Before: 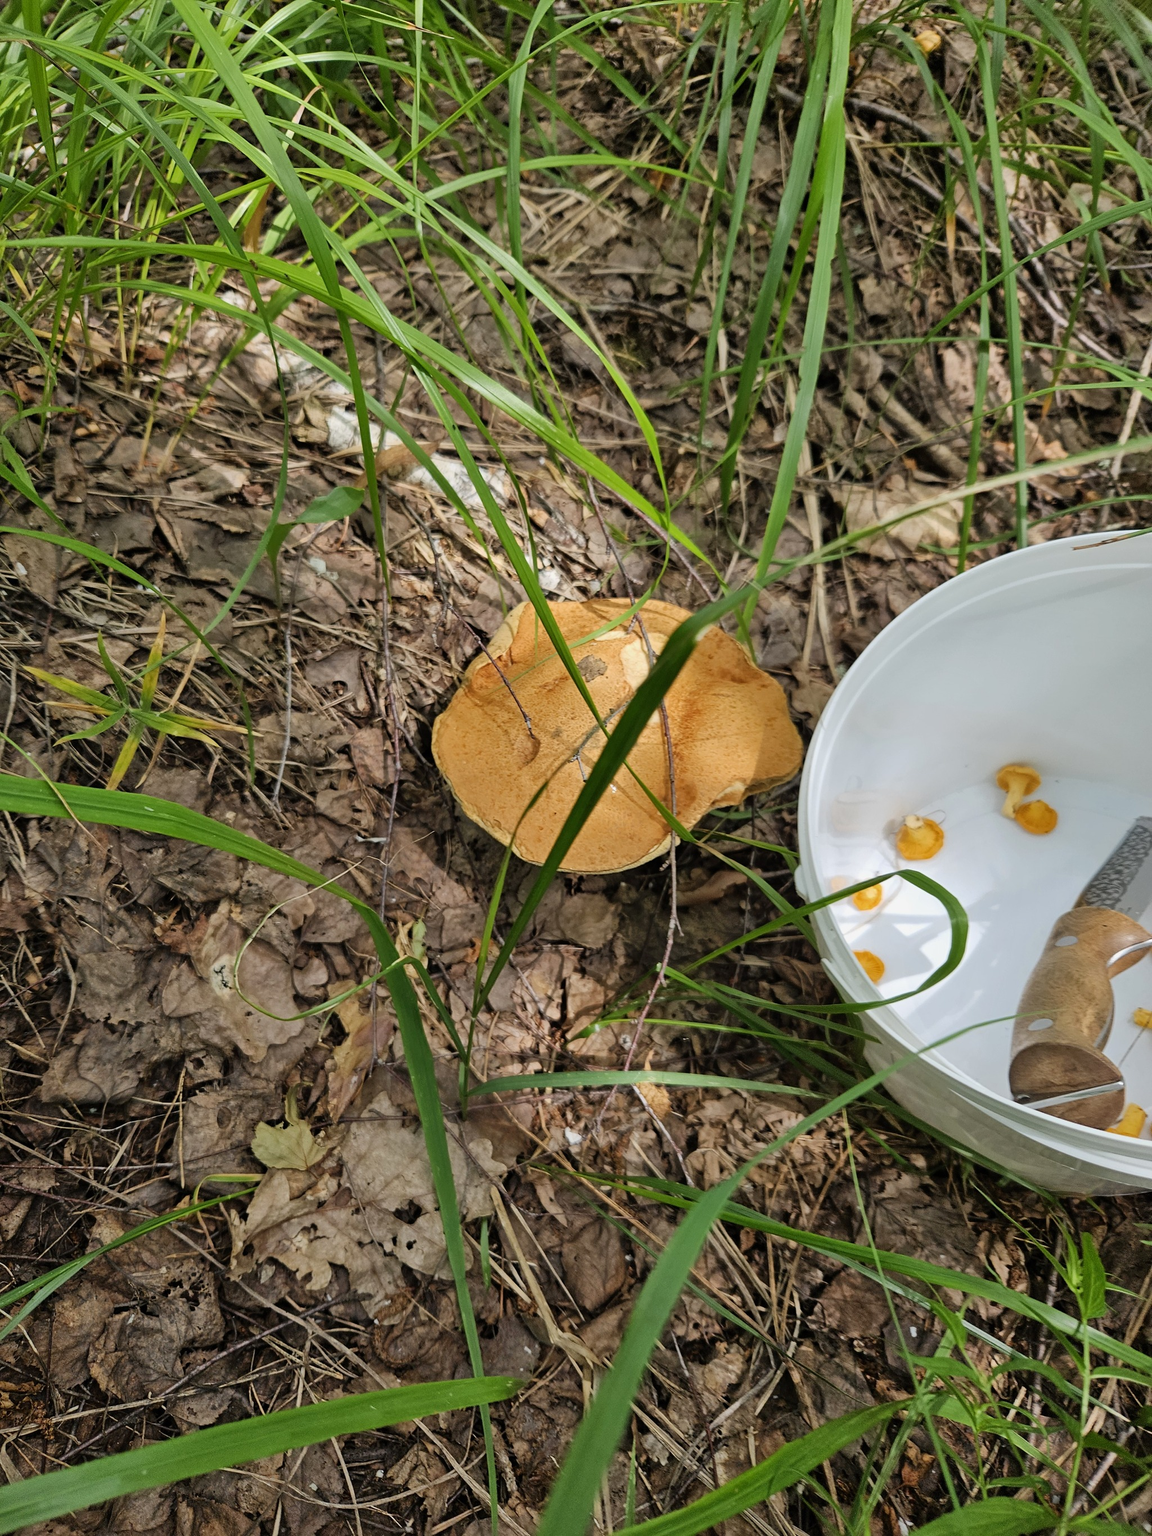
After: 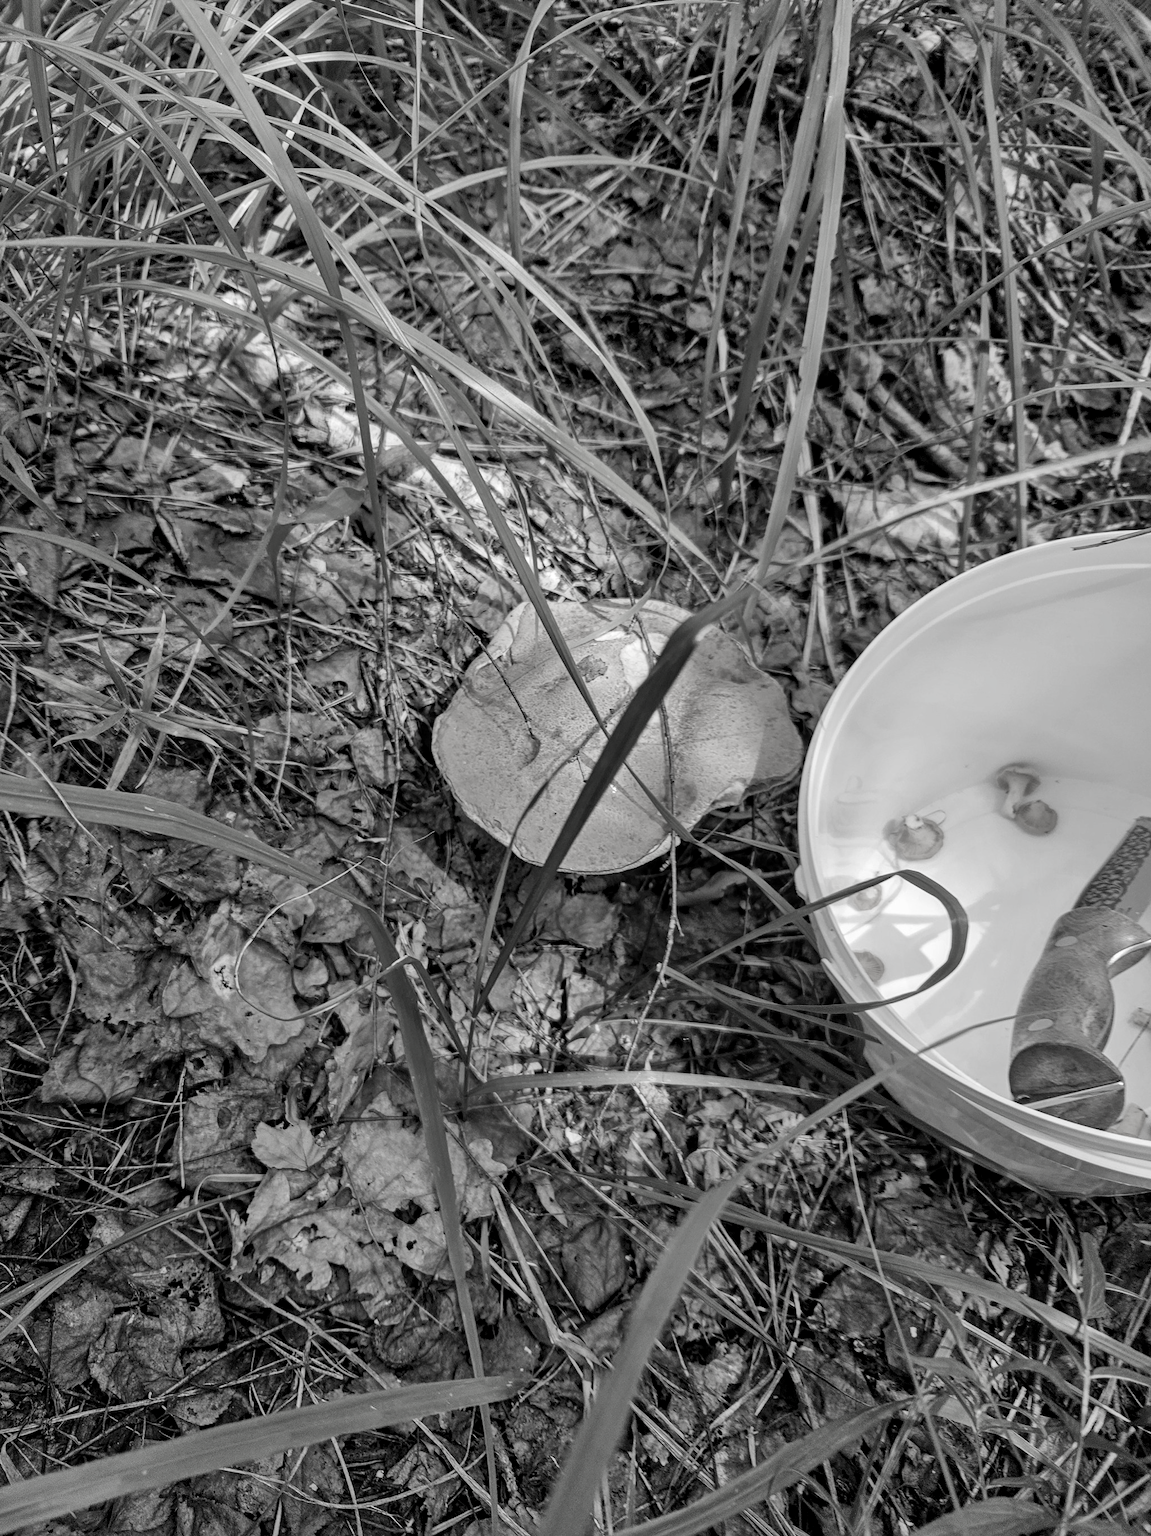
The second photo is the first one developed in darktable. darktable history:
contrast brightness saturation: saturation -0.987
local contrast: detail 130%
